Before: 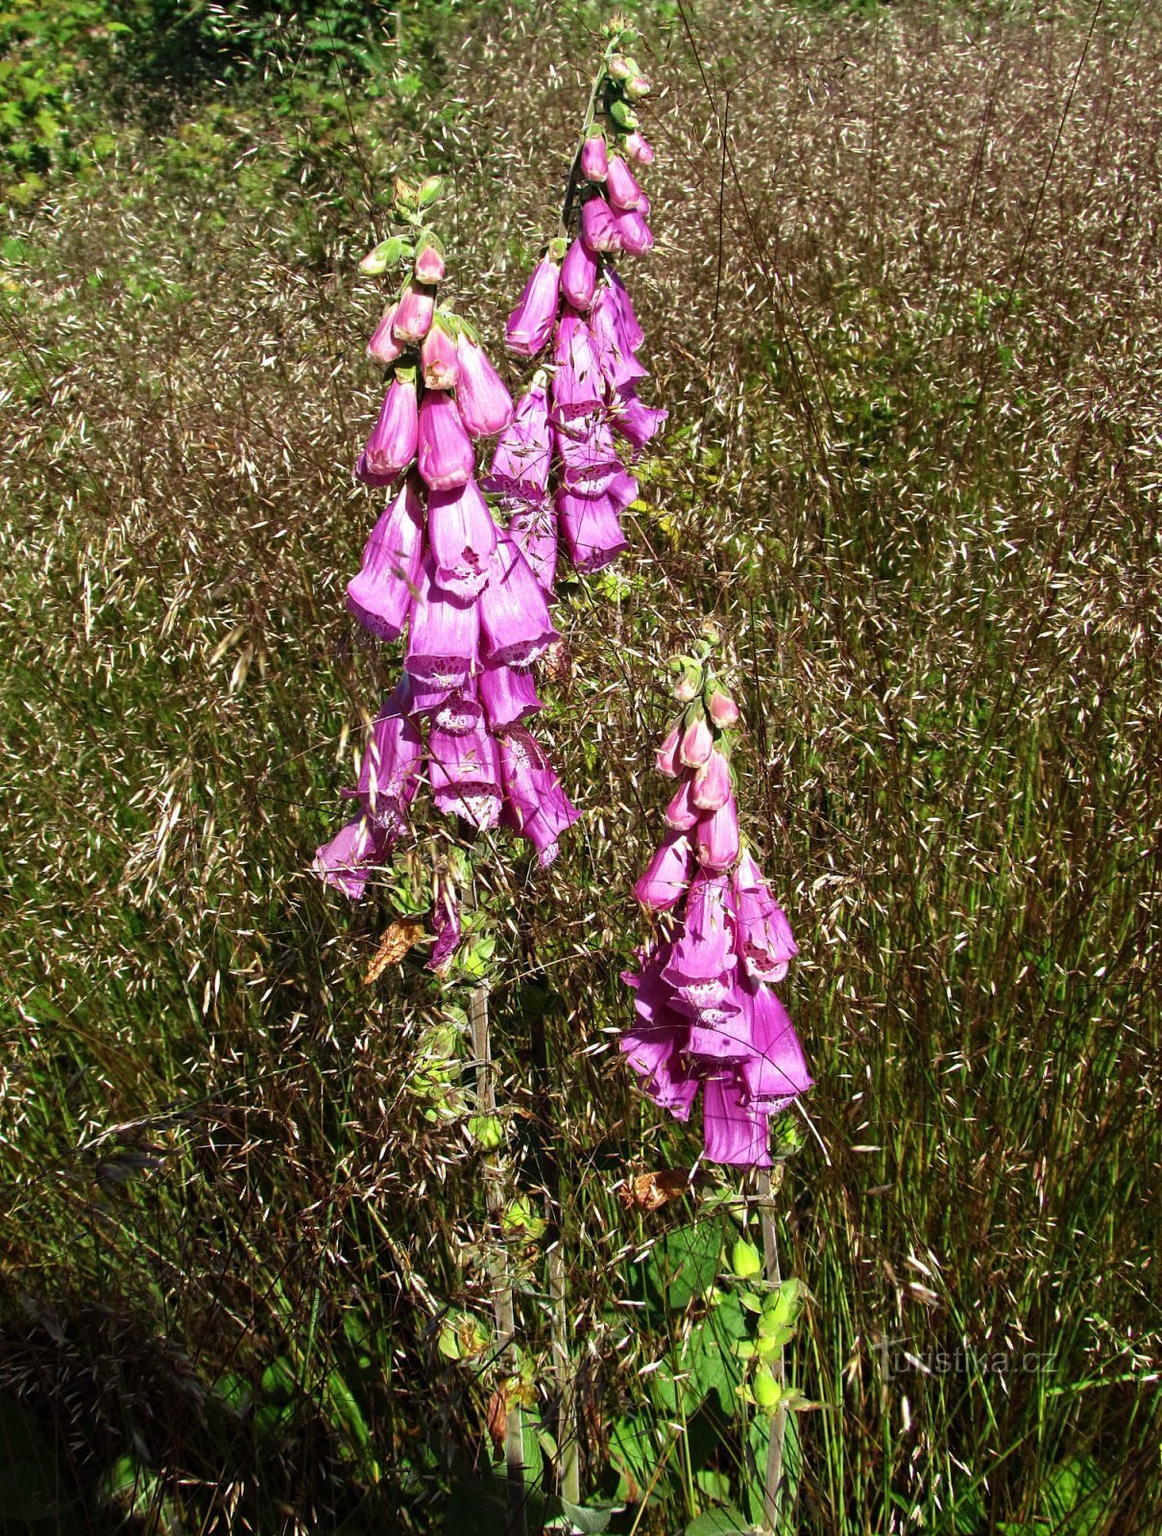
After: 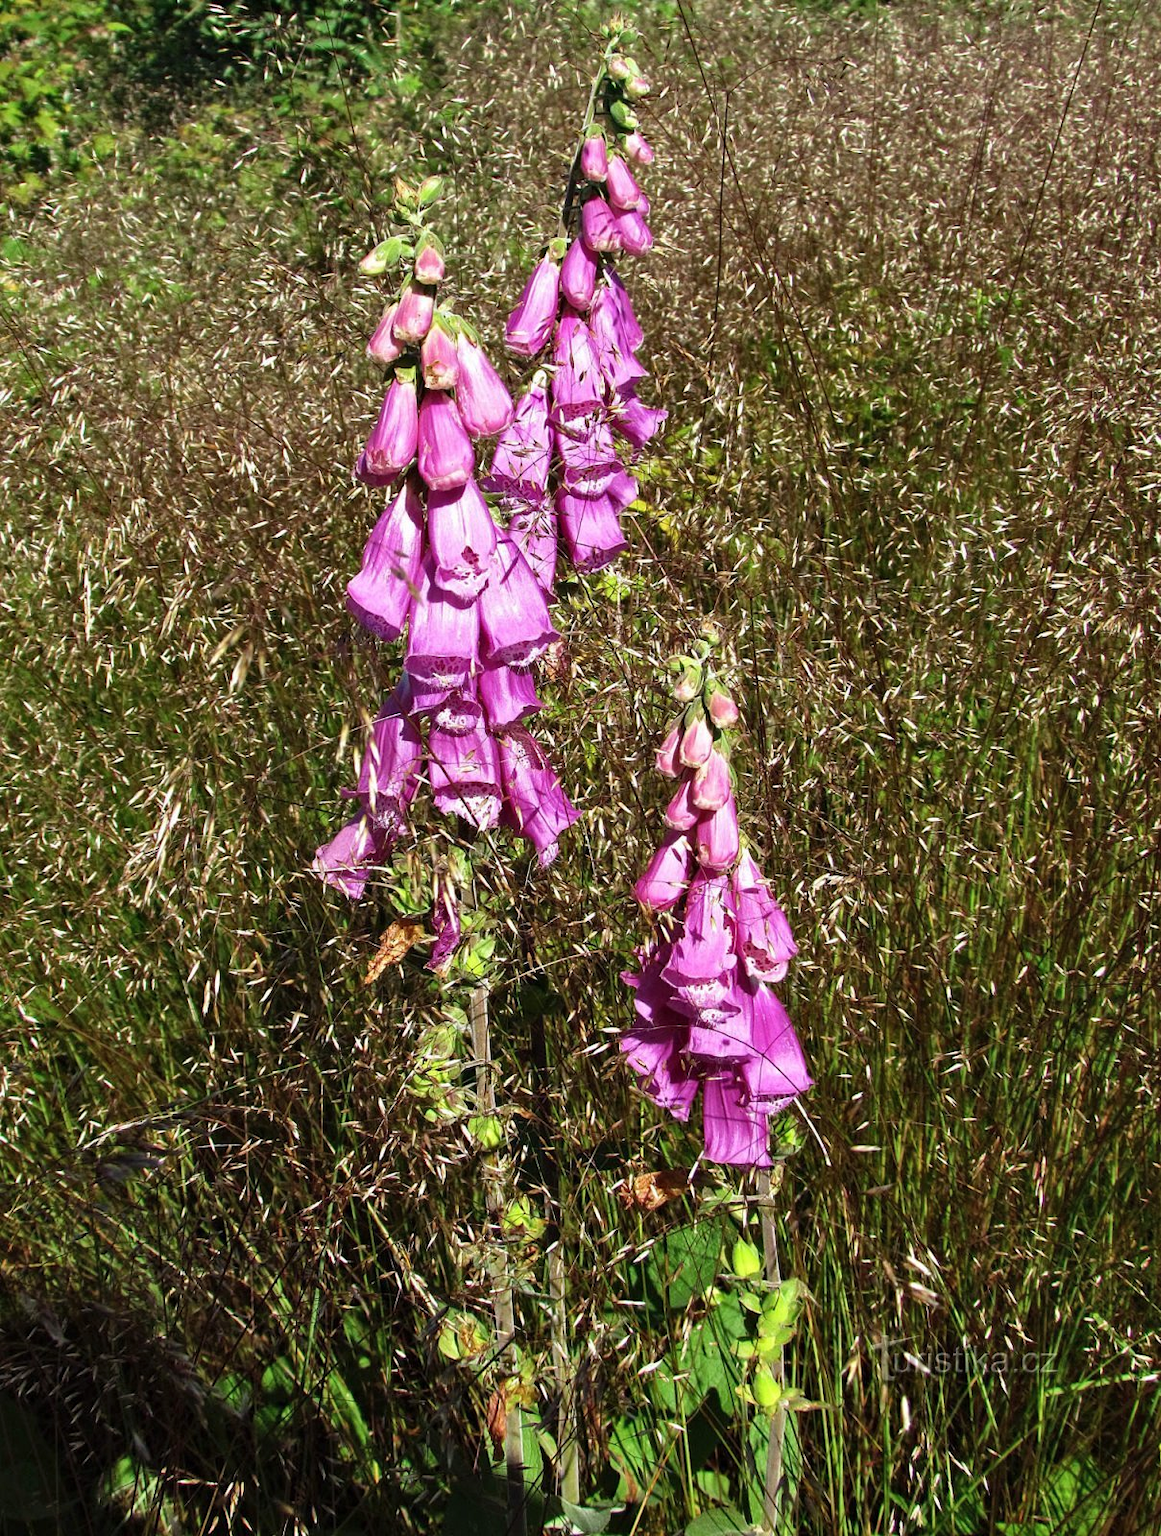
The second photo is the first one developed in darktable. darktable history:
shadows and highlights: shadows 36.44, highlights -28.2, highlights color adjustment 49.17%, soften with gaussian
